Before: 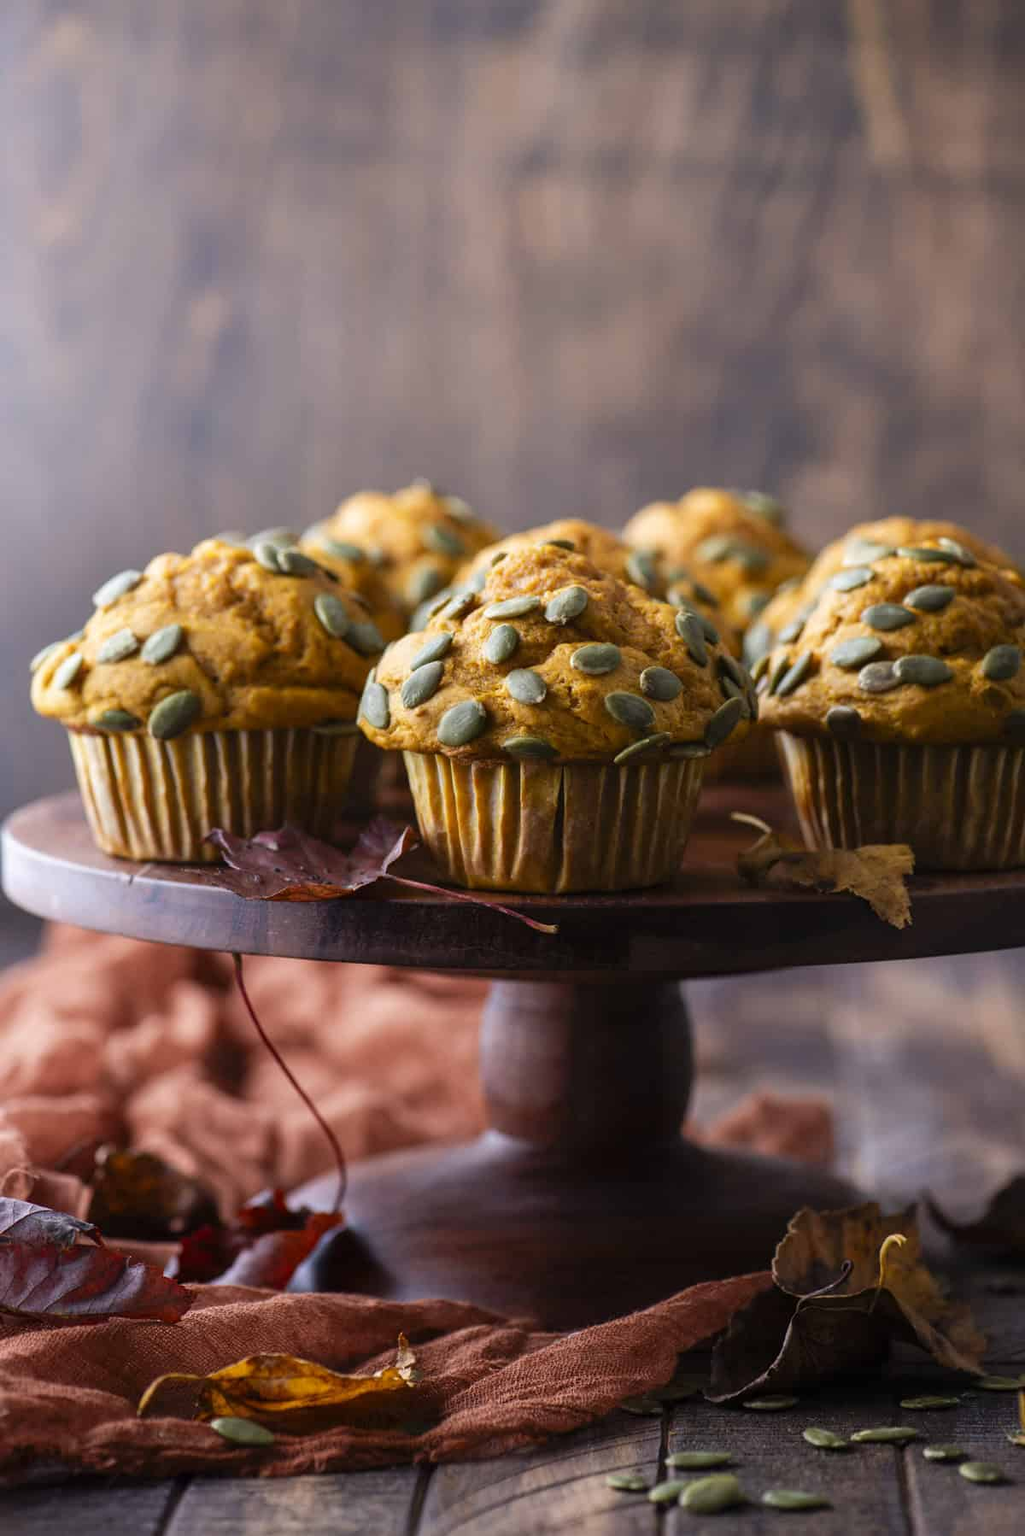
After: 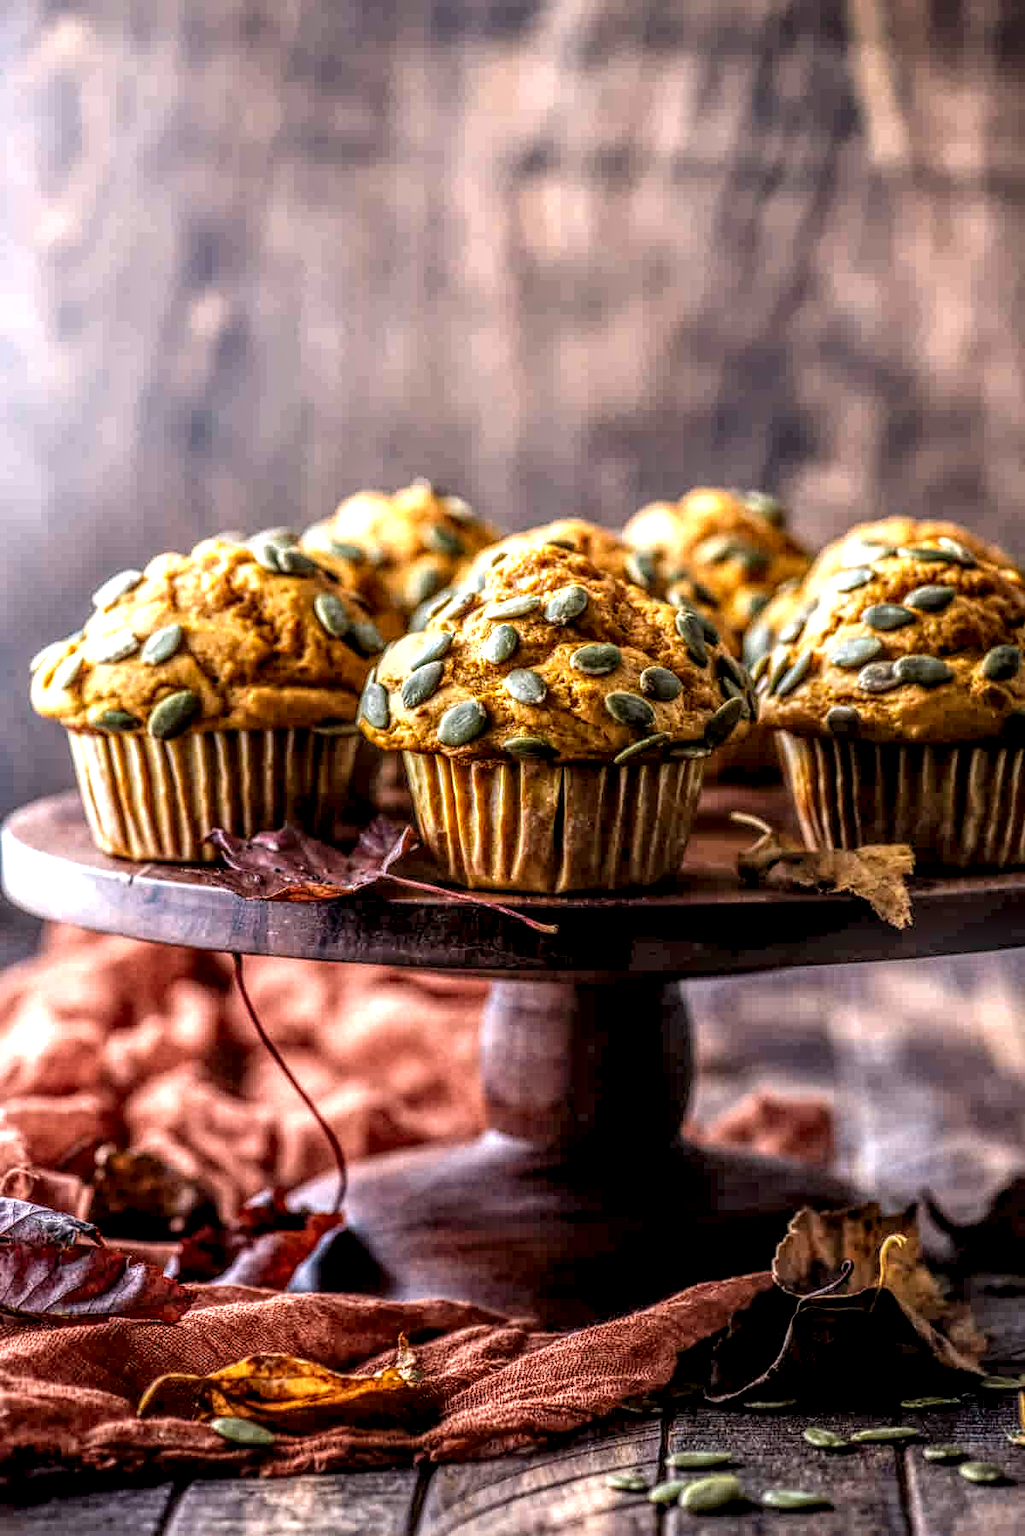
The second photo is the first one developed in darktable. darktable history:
exposure: black level correction 0, exposure 0.5 EV, compensate exposure bias true, compensate highlight preservation false
local contrast: highlights 0%, shadows 0%, detail 300%, midtone range 0.3
